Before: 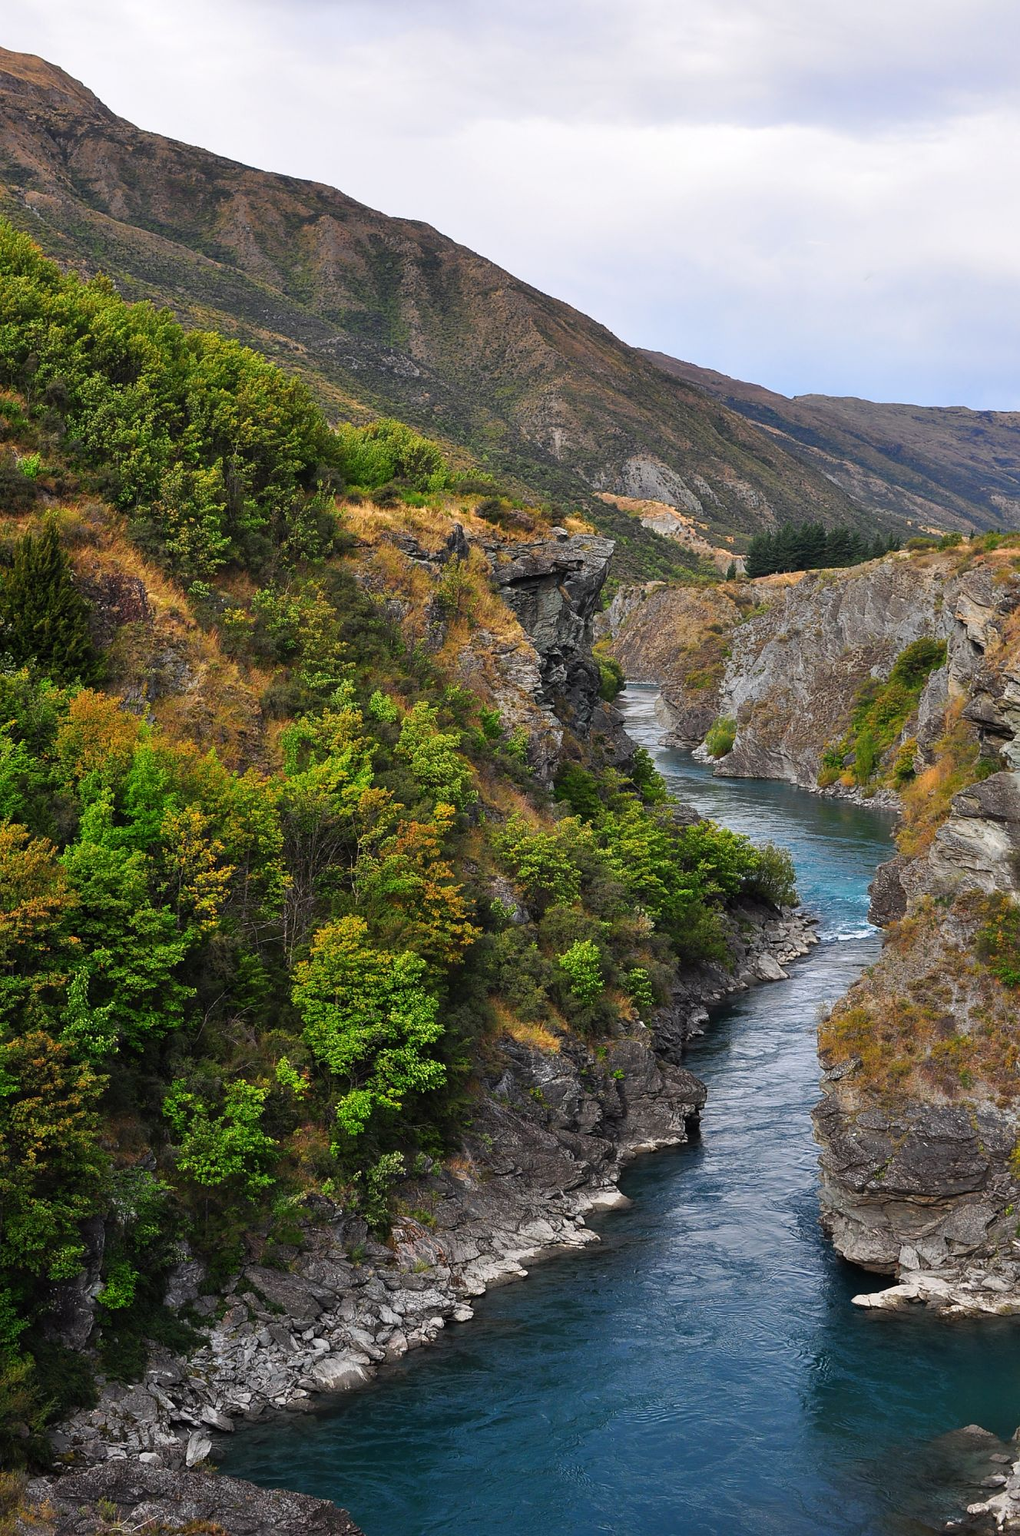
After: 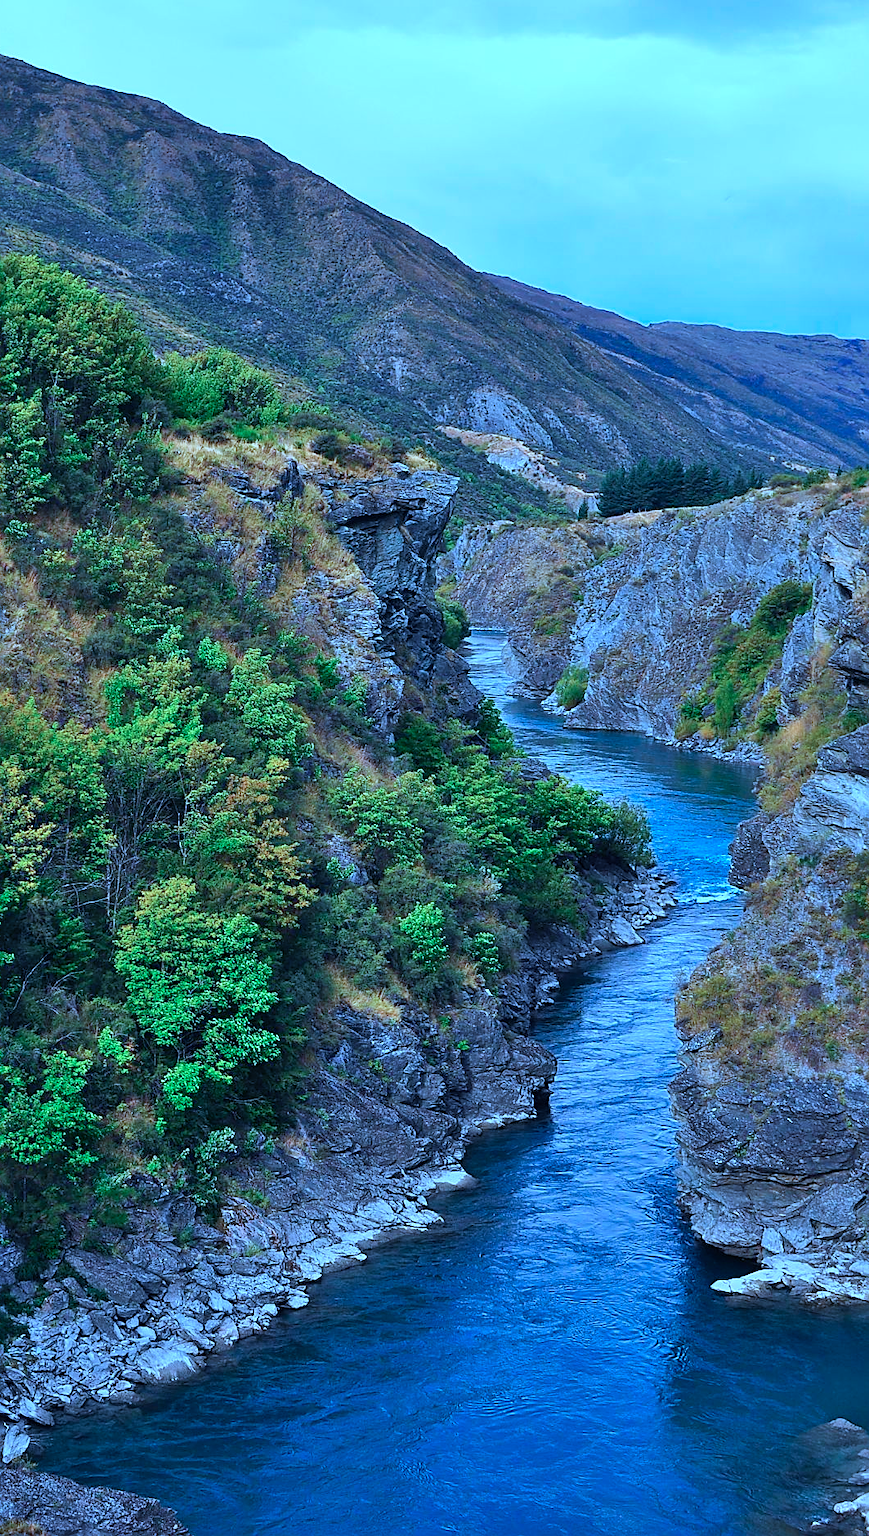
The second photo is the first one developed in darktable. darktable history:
shadows and highlights: shadows 51.84, highlights -28.46, soften with gaussian
sharpen: amount 0.476
crop and rotate: left 18.007%, top 6.009%, right 1.803%
color calibration: illuminant as shot in camera, x 0.462, y 0.419, temperature 2658.05 K
color correction: highlights a* -4.44, highlights b* 6.69
